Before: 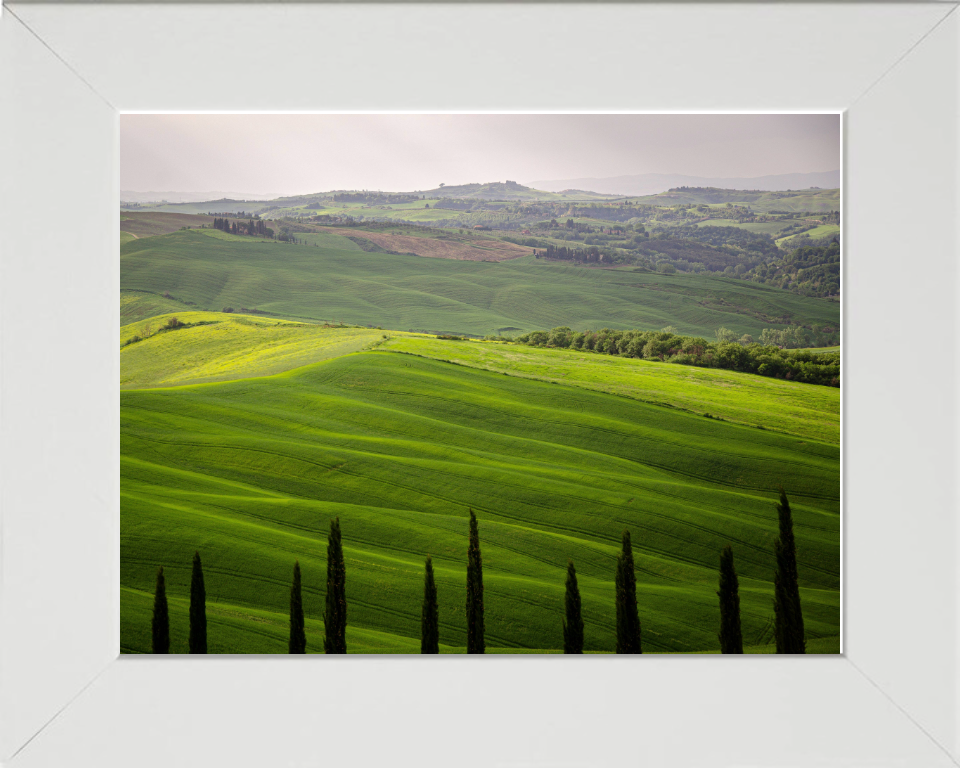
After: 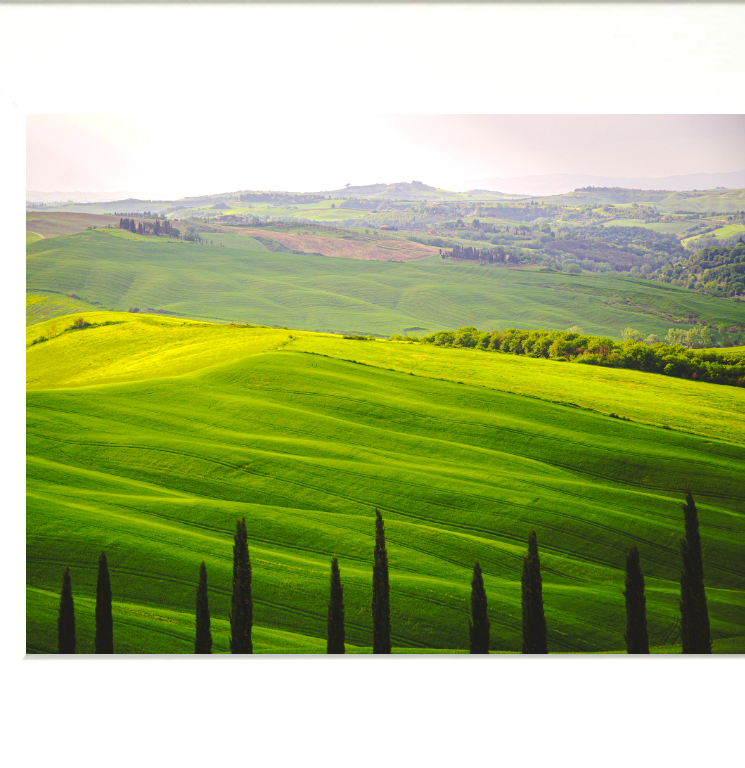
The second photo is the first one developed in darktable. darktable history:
exposure: black level correction 0, exposure 0.499 EV, compensate highlight preservation false
crop: left 9.849%, right 12.545%
color balance rgb: perceptual saturation grading › global saturation 49.424%, global vibrance 20%
tone curve: curves: ch0 [(0, 0) (0.003, 0.1) (0.011, 0.101) (0.025, 0.11) (0.044, 0.126) (0.069, 0.14) (0.1, 0.158) (0.136, 0.18) (0.177, 0.206) (0.224, 0.243) (0.277, 0.293) (0.335, 0.36) (0.399, 0.446) (0.468, 0.537) (0.543, 0.618) (0.623, 0.694) (0.709, 0.763) (0.801, 0.836) (0.898, 0.908) (1, 1)], preserve colors none
